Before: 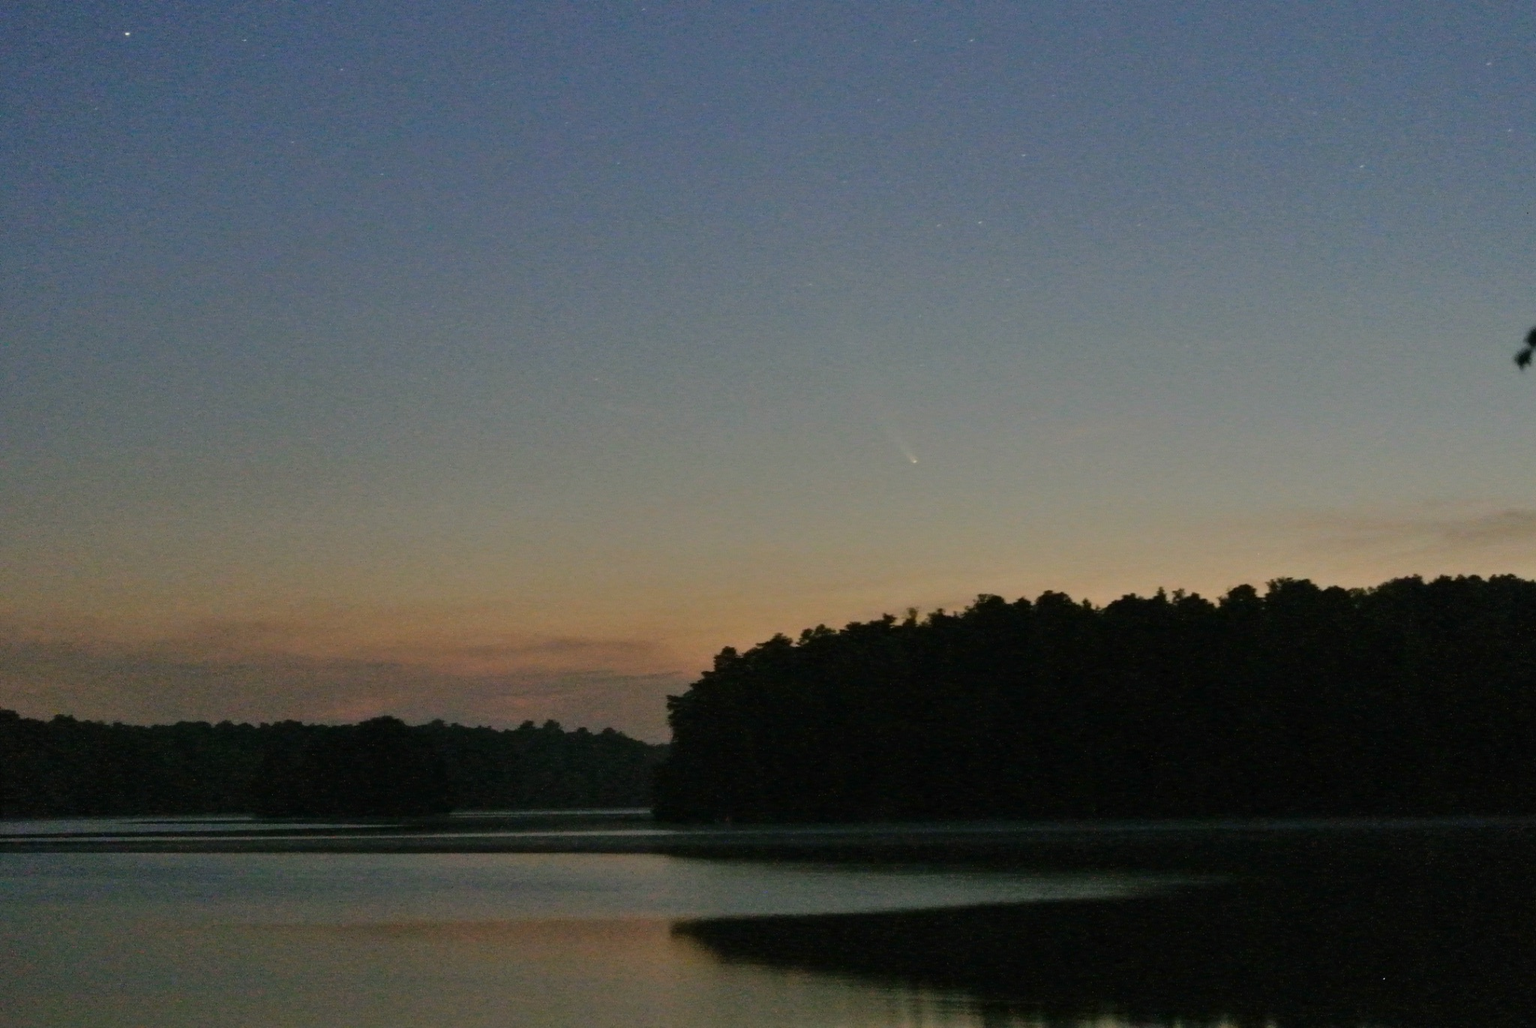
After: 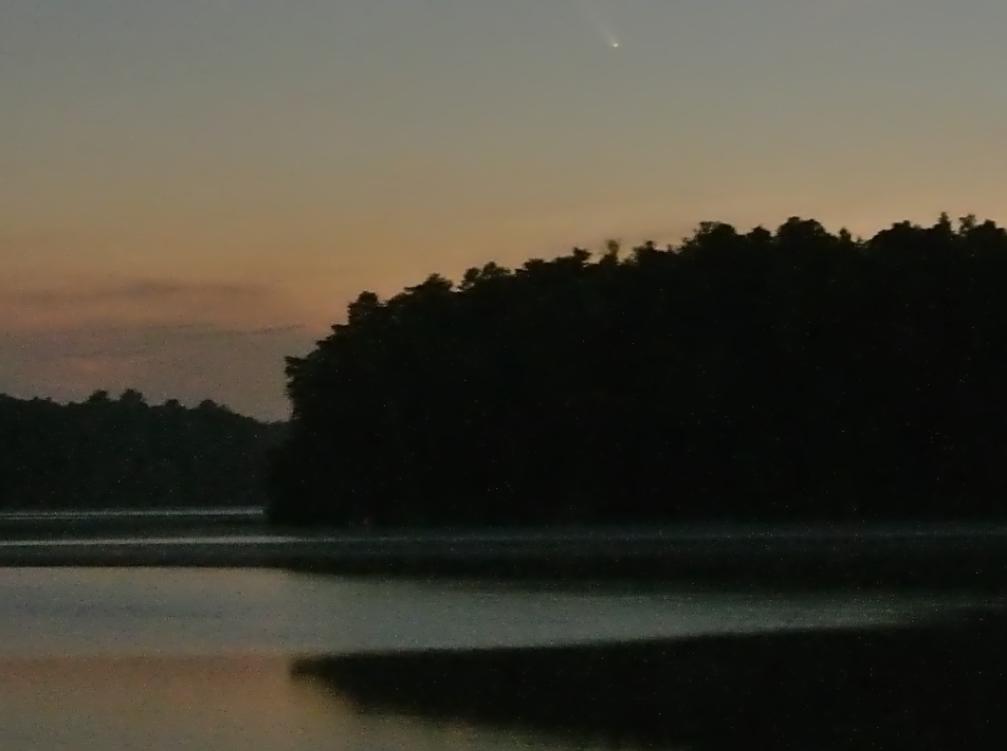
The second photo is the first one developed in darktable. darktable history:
contrast equalizer: y [[0.5 ×6], [0.5 ×6], [0.5 ×6], [0, 0.033, 0.067, 0.1, 0.133, 0.167], [0, 0.05, 0.1, 0.15, 0.2, 0.25]]
sharpen: on, module defaults
crop: left 29.52%, top 41.659%, right 21.284%, bottom 3.47%
